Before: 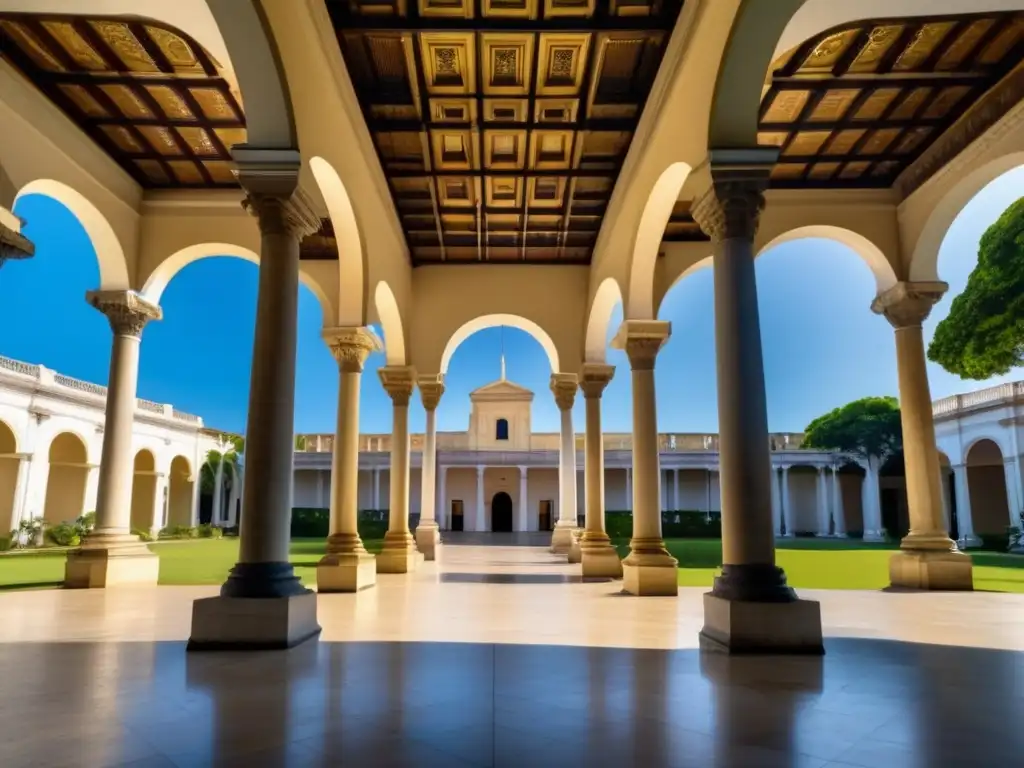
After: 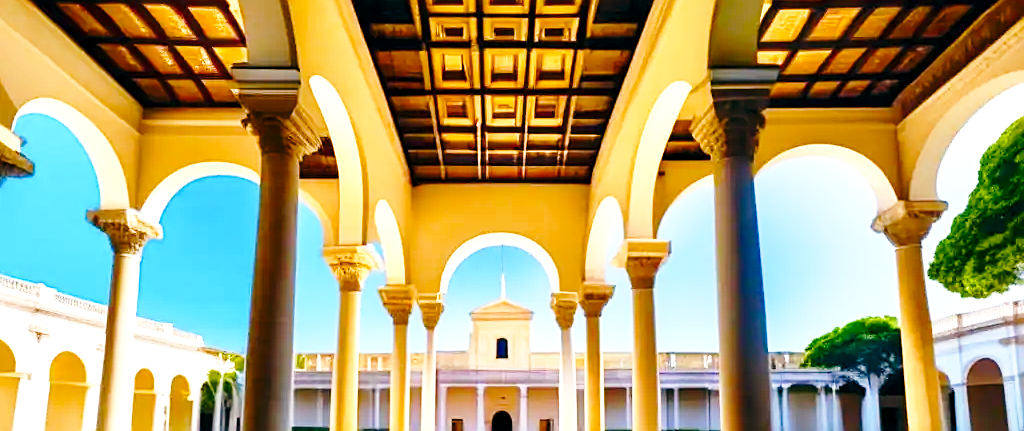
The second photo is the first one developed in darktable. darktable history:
sharpen: on, module defaults
exposure: black level correction 0, exposure 0.7 EV, compensate exposure bias true, compensate highlight preservation false
color balance rgb: perceptual saturation grading › global saturation 35%, perceptual saturation grading › highlights -30%, perceptual saturation grading › shadows 35%, perceptual brilliance grading › global brilliance 3%, perceptual brilliance grading › highlights -3%, perceptual brilliance grading › shadows 3%
shadows and highlights: shadows 12, white point adjustment 1.2, highlights -0.36, soften with gaussian
color balance: lift [0.998, 0.998, 1.001, 1.002], gamma [0.995, 1.025, 0.992, 0.975], gain [0.995, 1.02, 0.997, 0.98]
base curve: curves: ch0 [(0, 0) (0.028, 0.03) (0.121, 0.232) (0.46, 0.748) (0.859, 0.968) (1, 1)], preserve colors none
crop and rotate: top 10.605%, bottom 33.274%
